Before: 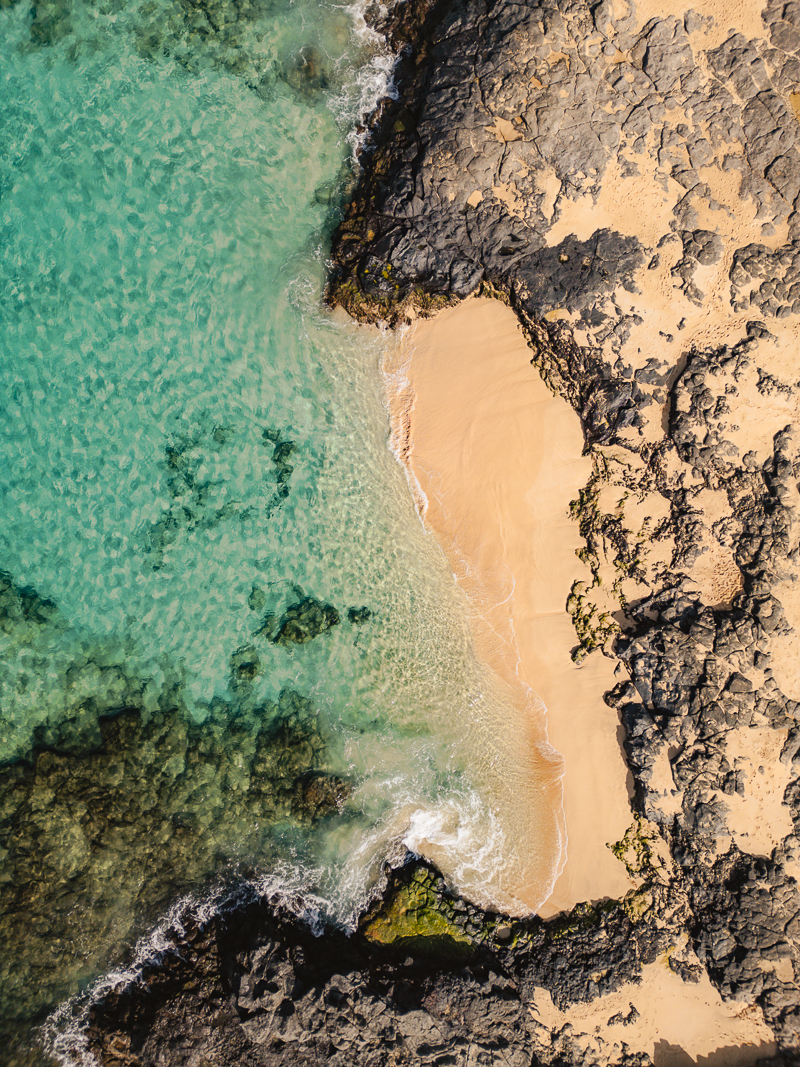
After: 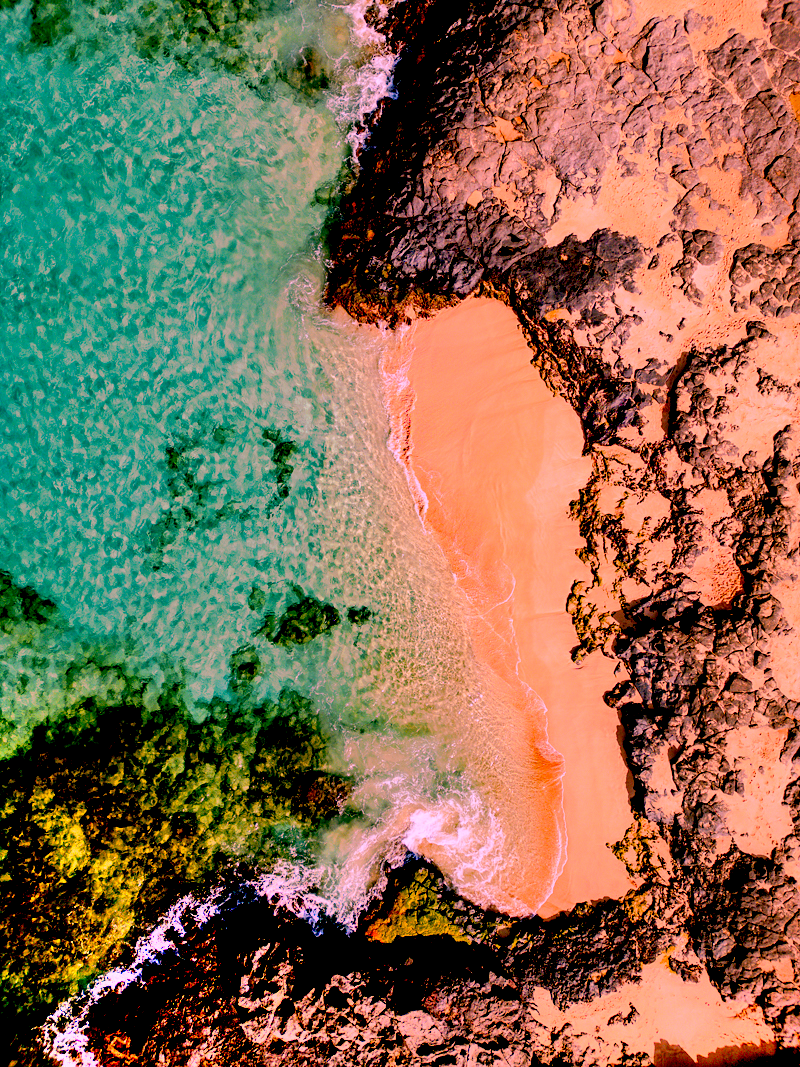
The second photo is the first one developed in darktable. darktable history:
exposure: black level correction 0.056, exposure -0.039 EV, compensate highlight preservation false
shadows and highlights: soften with gaussian
color correction: highlights a* 19.5, highlights b* -11.53, saturation 1.69
